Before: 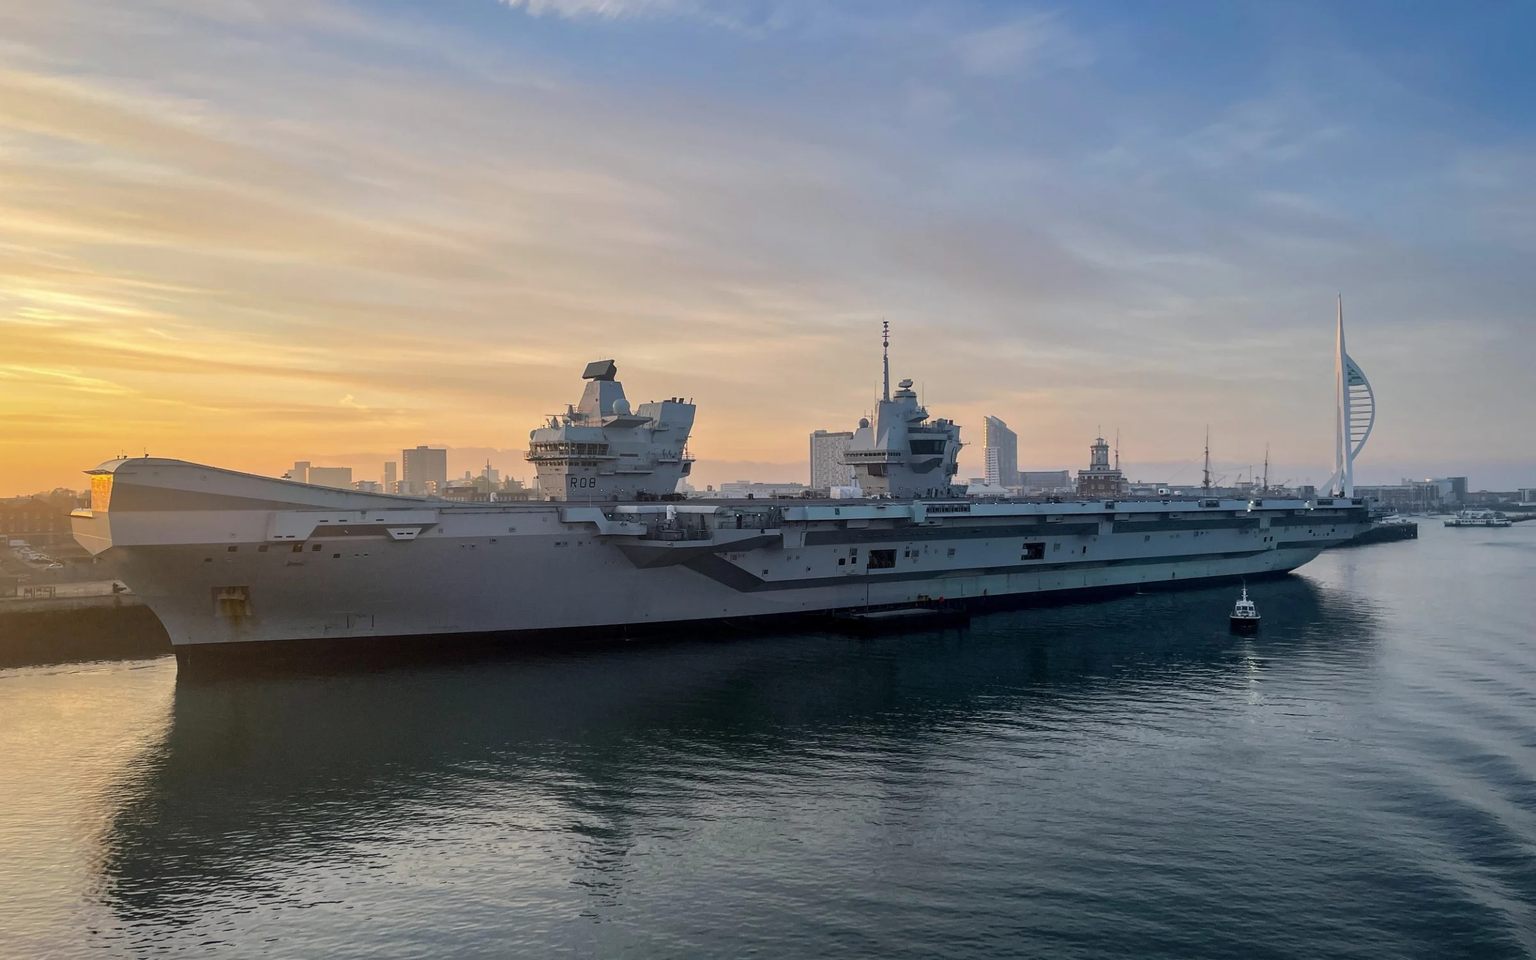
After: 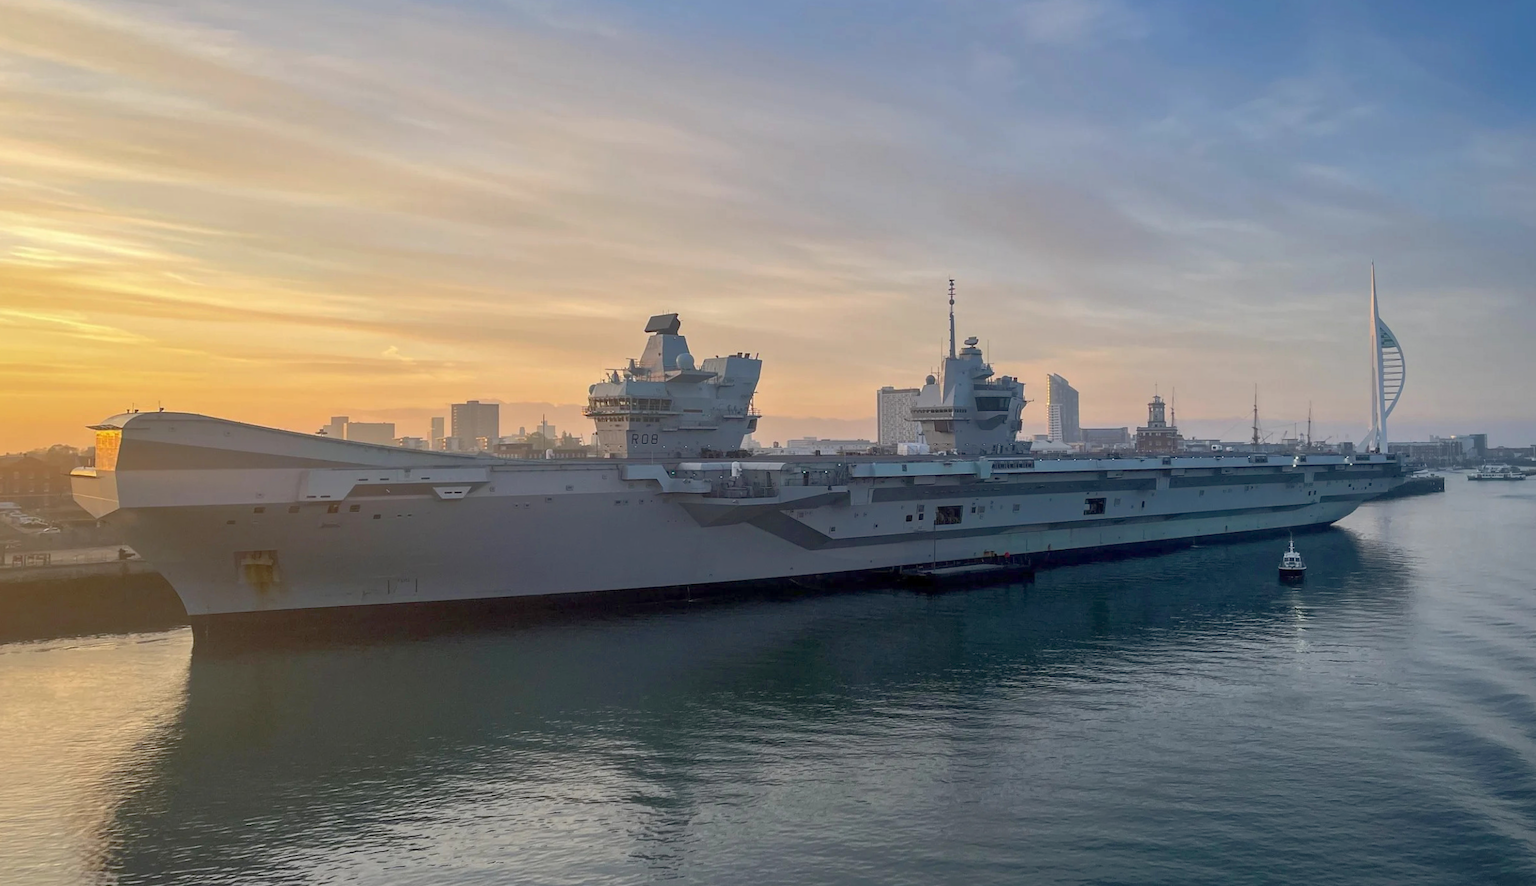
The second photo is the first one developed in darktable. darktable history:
rotate and perspective: rotation -0.013°, lens shift (vertical) -0.027, lens shift (horizontal) 0.178, crop left 0.016, crop right 0.989, crop top 0.082, crop bottom 0.918
rgb curve: curves: ch0 [(0, 0) (0.072, 0.166) (0.217, 0.293) (0.414, 0.42) (1, 1)], compensate middle gray true, preserve colors basic power
